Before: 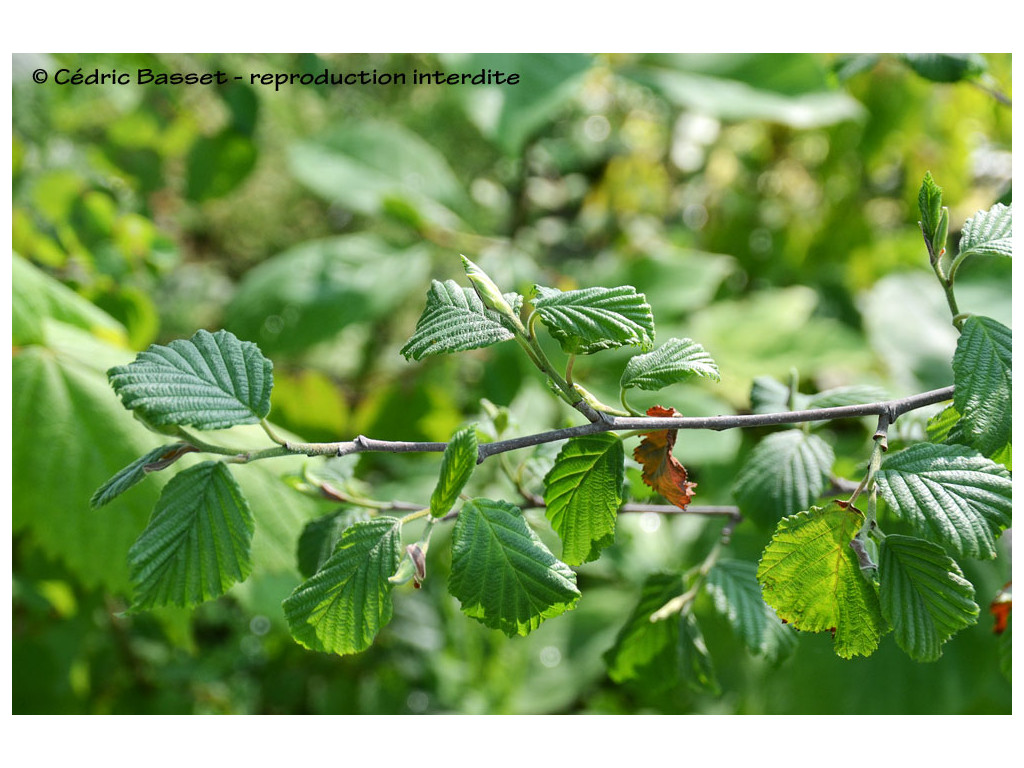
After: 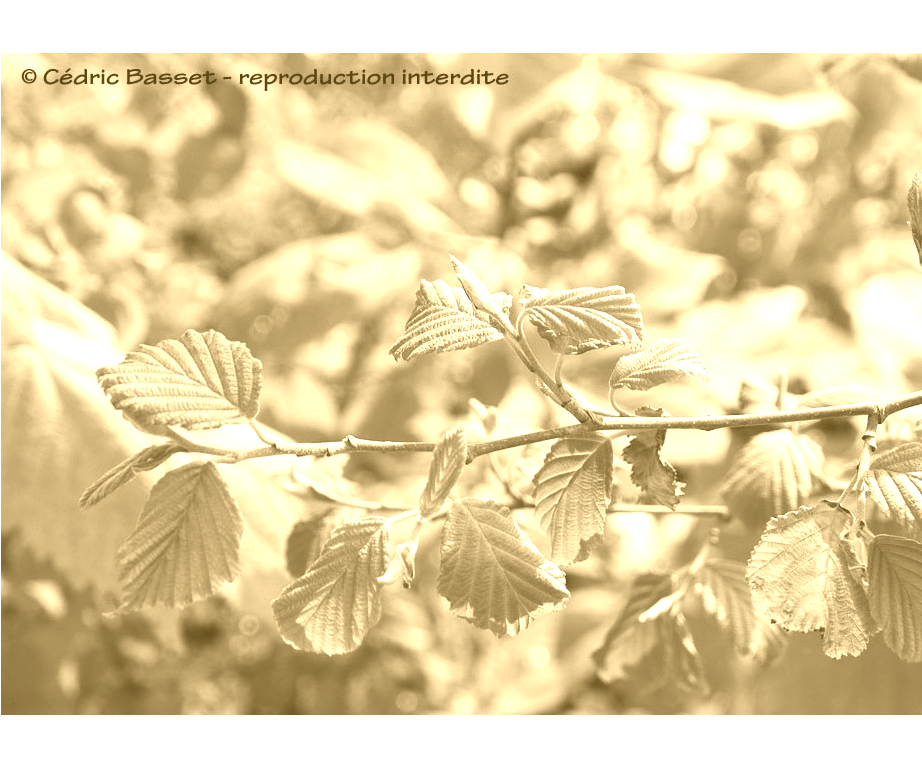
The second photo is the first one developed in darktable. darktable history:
crop and rotate: left 1.088%, right 8.807%
colorize: hue 36°, source mix 100%
